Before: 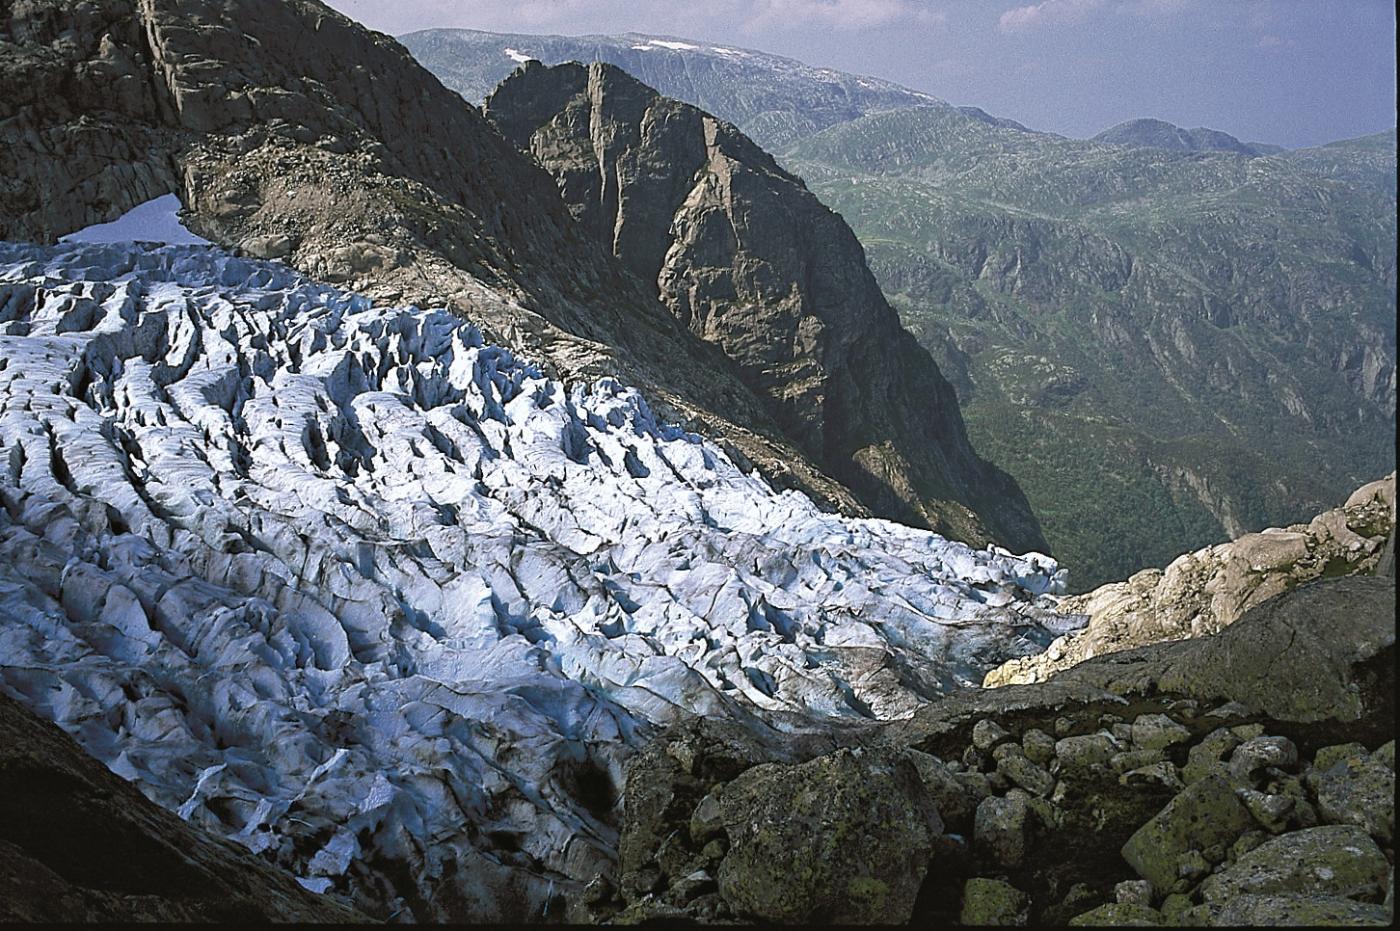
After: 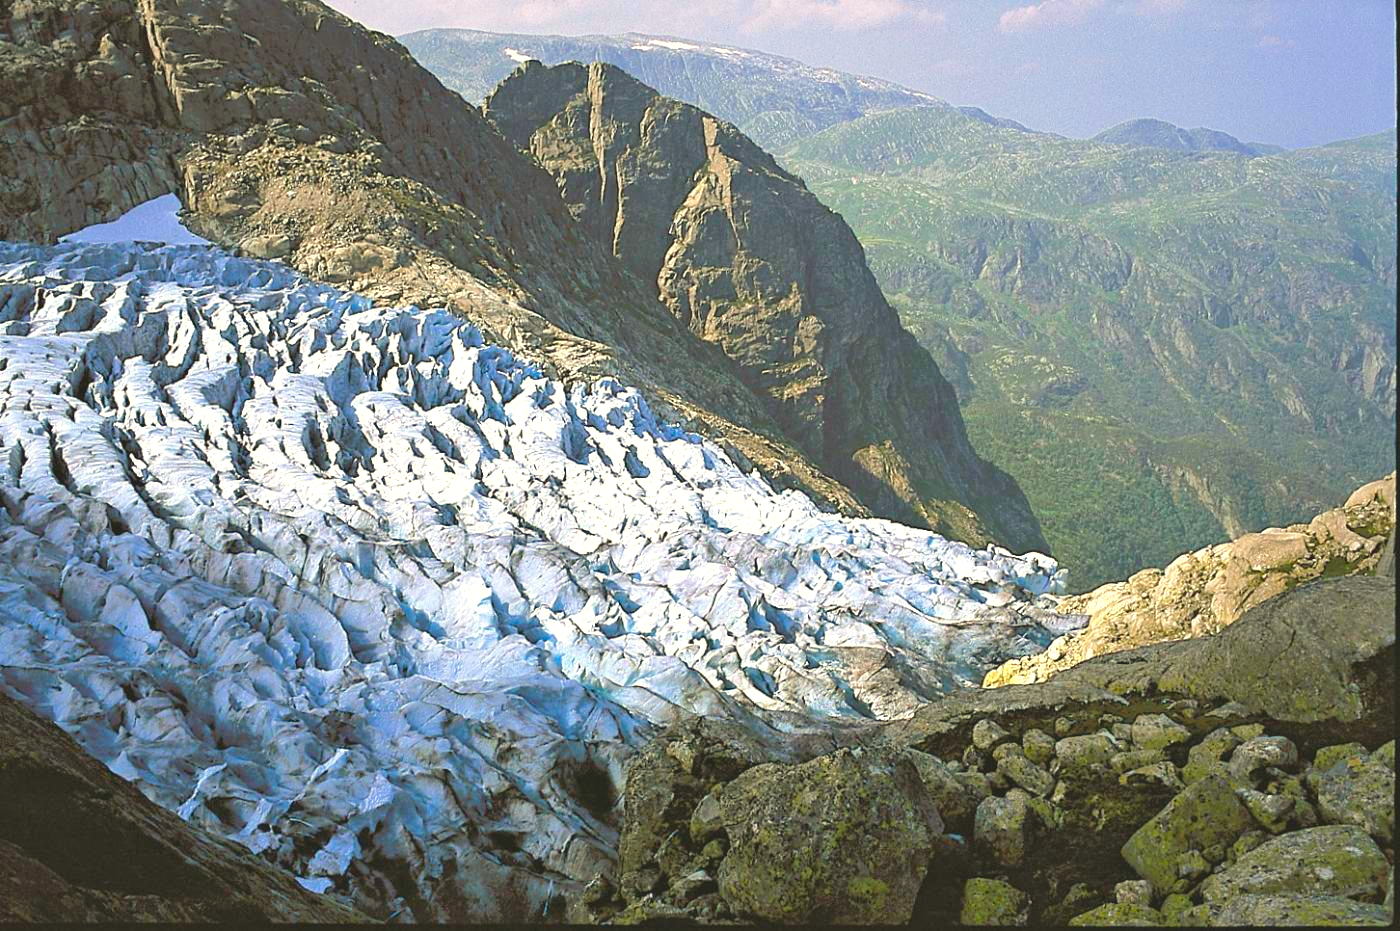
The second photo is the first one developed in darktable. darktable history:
exposure: black level correction 0, exposure 0.7 EV, compensate exposure bias true, compensate highlight preservation false
white balance: red 1.029, blue 0.92
contrast brightness saturation: contrast -0.1, brightness 0.05, saturation 0.08
color balance rgb: perceptual saturation grading › global saturation 25%, perceptual brilliance grading › mid-tones 10%, perceptual brilliance grading › shadows 15%, global vibrance 20%
